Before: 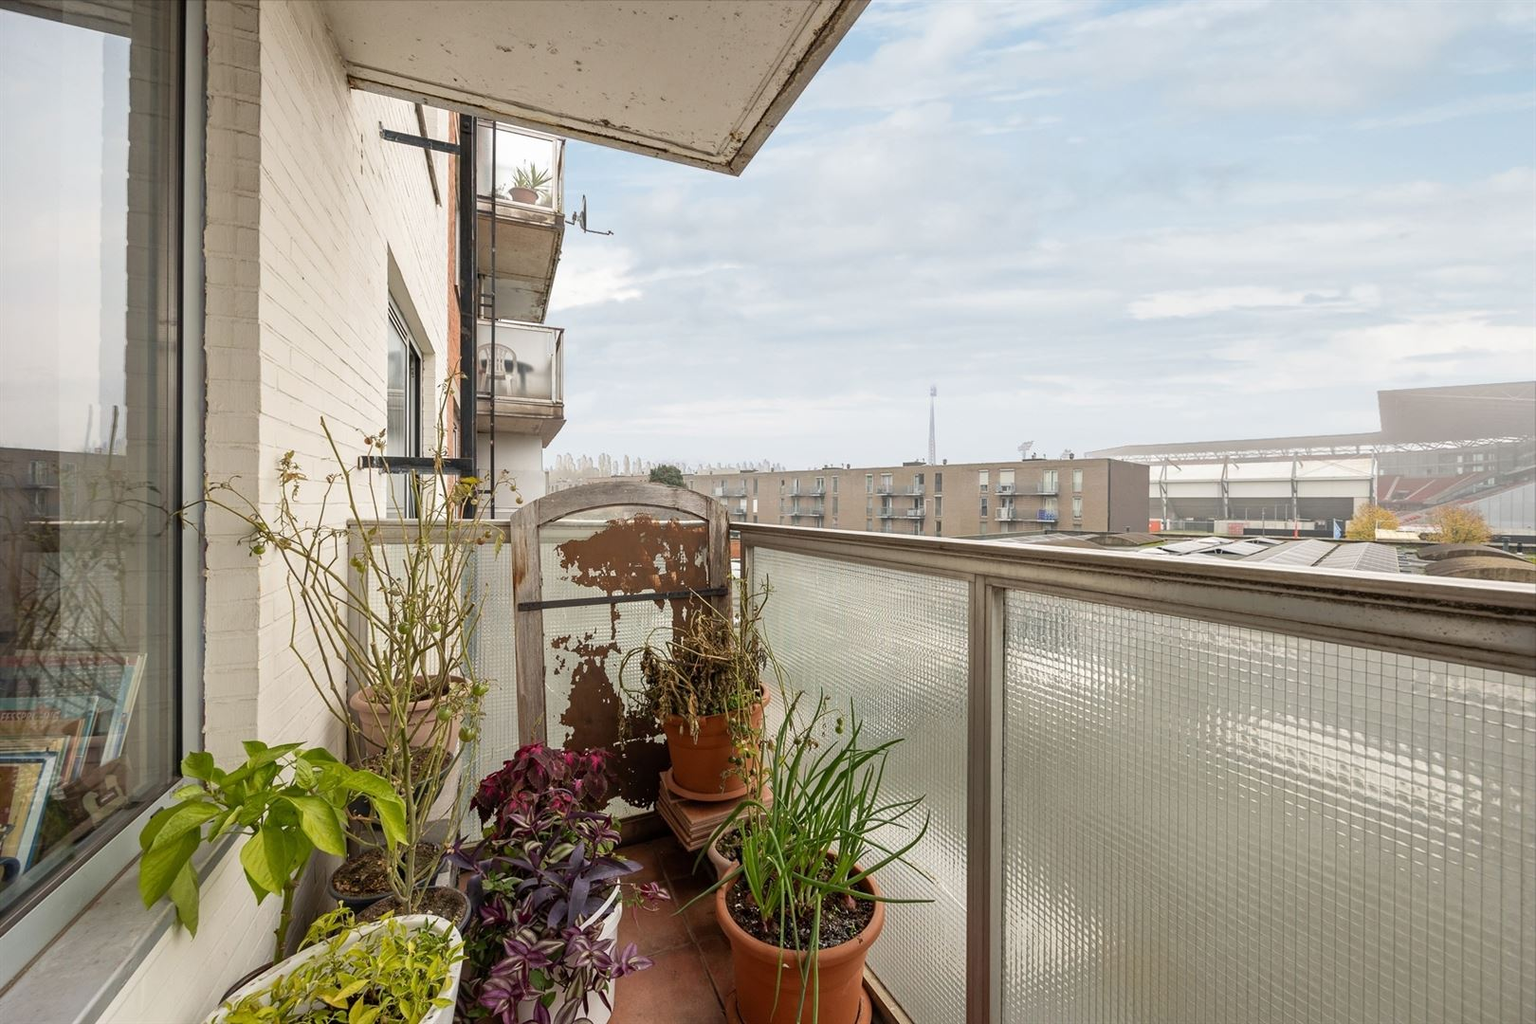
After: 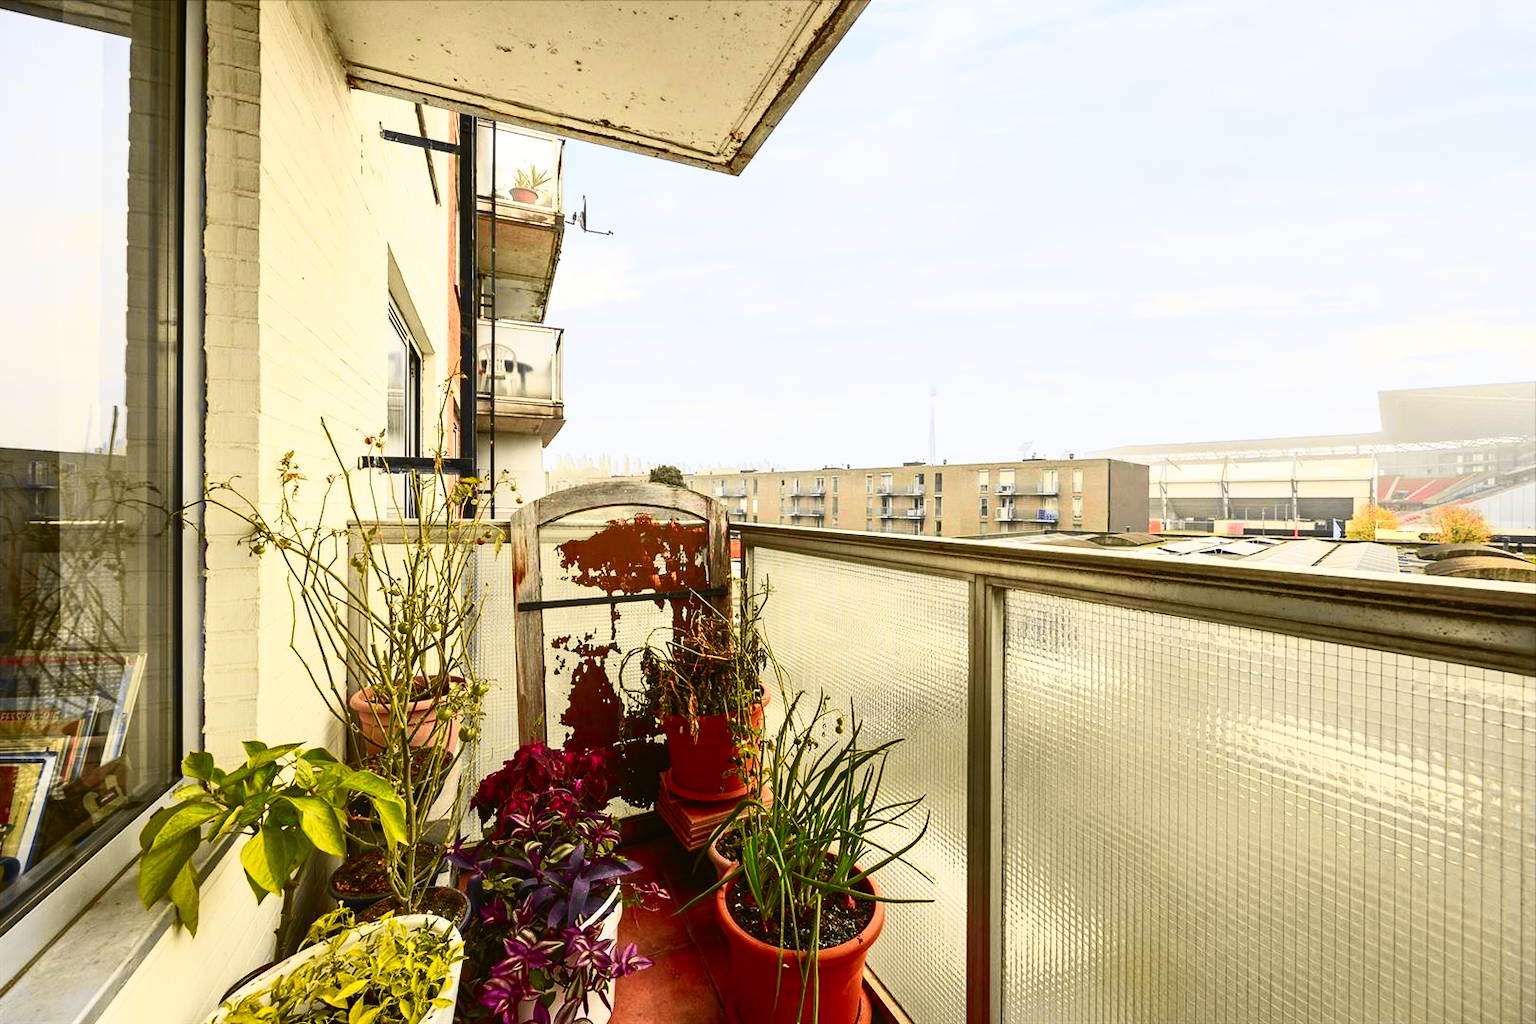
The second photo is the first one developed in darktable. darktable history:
exposure: black level correction -0.005, exposure 0.058 EV, compensate highlight preservation false
contrast brightness saturation: contrast 0.22, brightness -0.18, saturation 0.24
tone curve: curves: ch0 [(0, 0.017) (0.259, 0.344) (0.593, 0.778) (0.786, 0.931) (1, 0.999)]; ch1 [(0, 0) (0.405, 0.387) (0.442, 0.47) (0.492, 0.5) (0.511, 0.503) (0.548, 0.596) (0.7, 0.795) (1, 1)]; ch2 [(0, 0) (0.411, 0.433) (0.5, 0.504) (0.535, 0.581) (1, 1)], color space Lab, independent channels, preserve colors none
